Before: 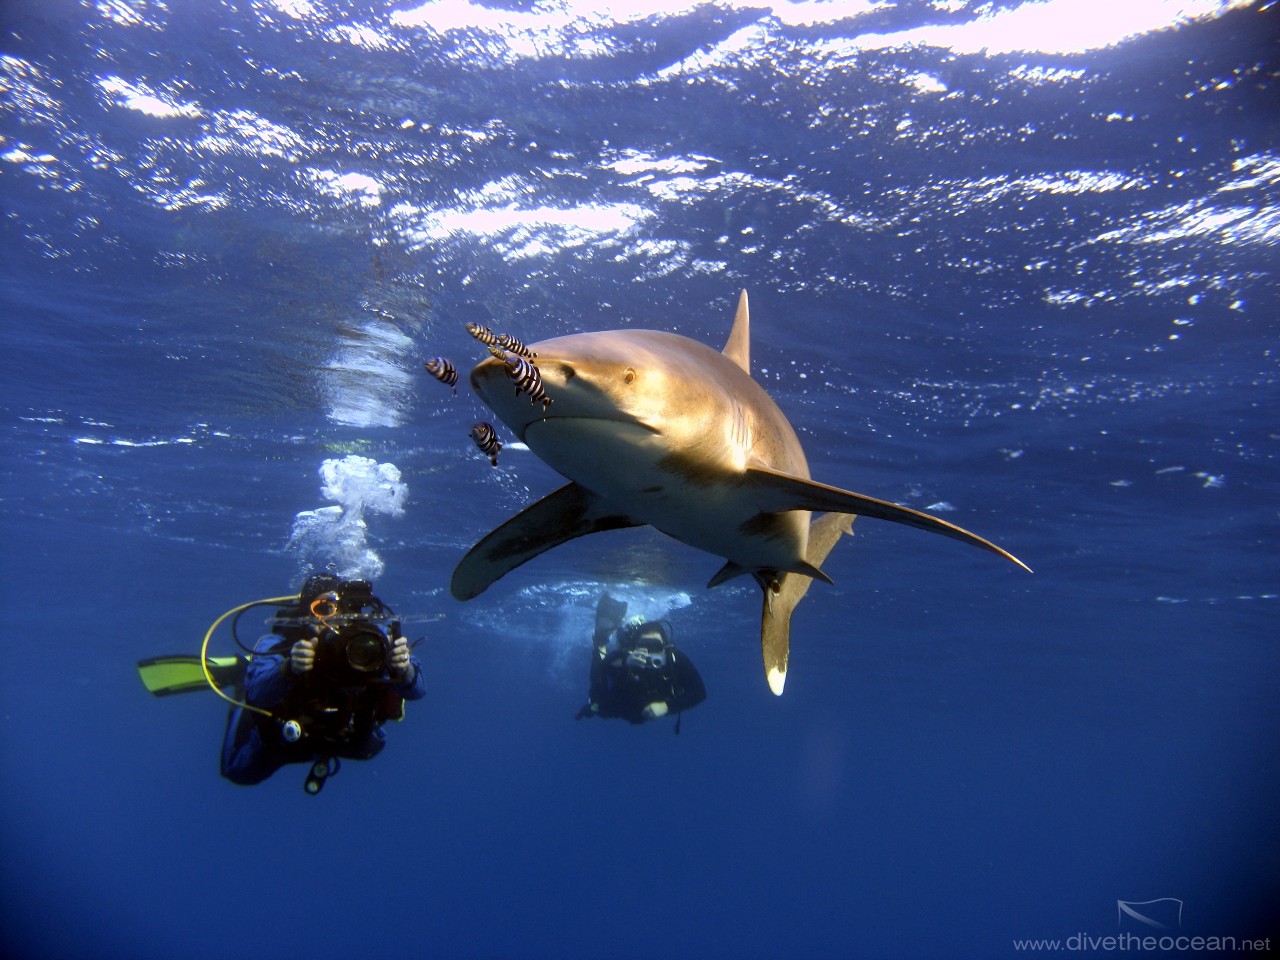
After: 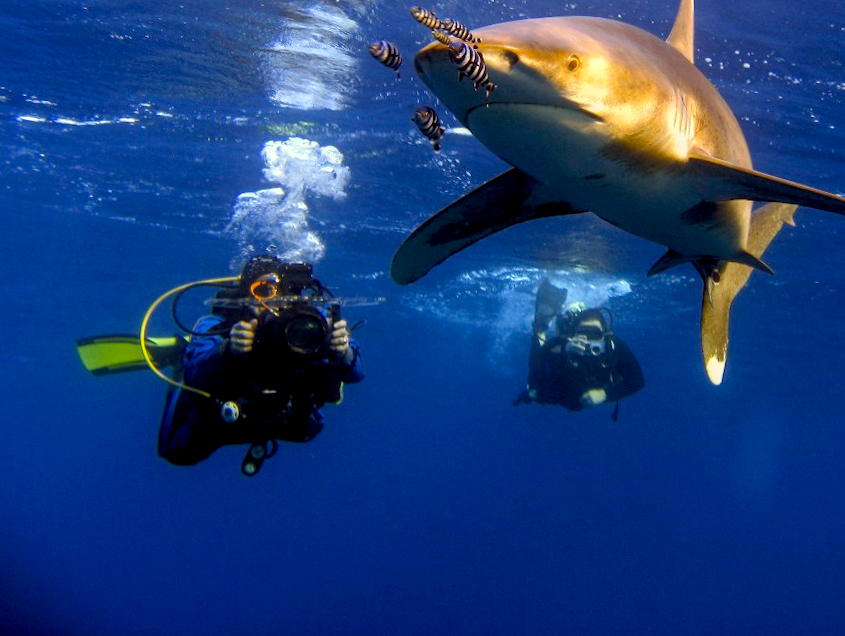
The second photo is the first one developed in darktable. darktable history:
color balance rgb: shadows lift › hue 85.42°, highlights gain › chroma 3.017%, highlights gain › hue 75.95°, global offset › chroma 0.1%, global offset › hue 253.88°, perceptual saturation grading › global saturation 35.701%, perceptual saturation grading › shadows 35.262%
local contrast: on, module defaults
contrast brightness saturation: saturation -0.056
exposure: compensate highlight preservation false
crop and rotate: angle -0.943°, left 3.572%, top 32.293%, right 28.918%
